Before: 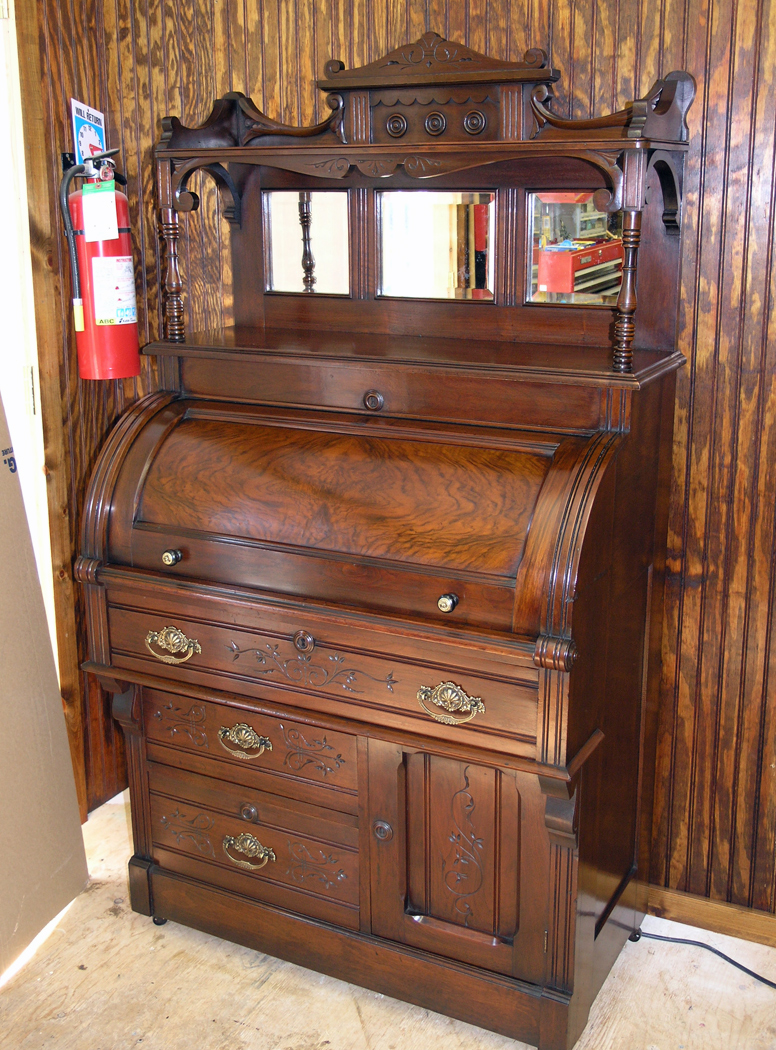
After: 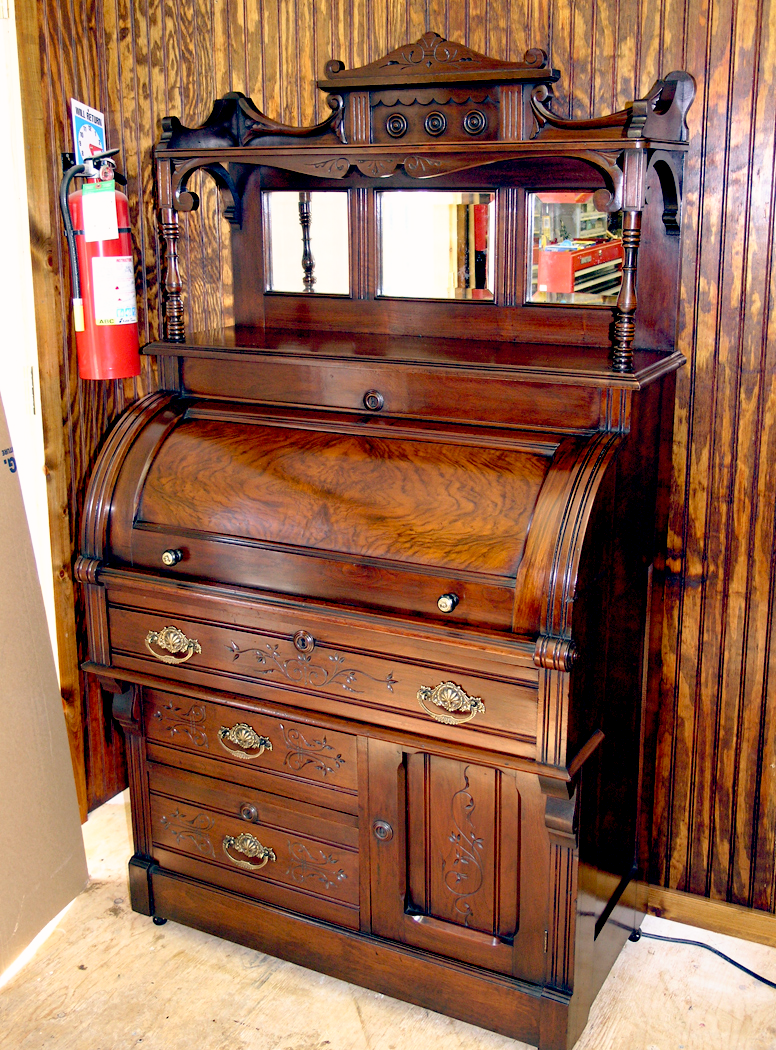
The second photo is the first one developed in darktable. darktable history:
color balance: lift [0.975, 0.993, 1, 1.015], gamma [1.1, 1, 1, 0.945], gain [1, 1.04, 1, 0.95]
haze removal: compatibility mode true, adaptive false
tone curve: curves: ch0 [(0, 0) (0.003, 0.022) (0.011, 0.025) (0.025, 0.025) (0.044, 0.029) (0.069, 0.042) (0.1, 0.068) (0.136, 0.118) (0.177, 0.176) (0.224, 0.233) (0.277, 0.299) (0.335, 0.371) (0.399, 0.448) (0.468, 0.526) (0.543, 0.605) (0.623, 0.684) (0.709, 0.775) (0.801, 0.869) (0.898, 0.957) (1, 1)], preserve colors none
